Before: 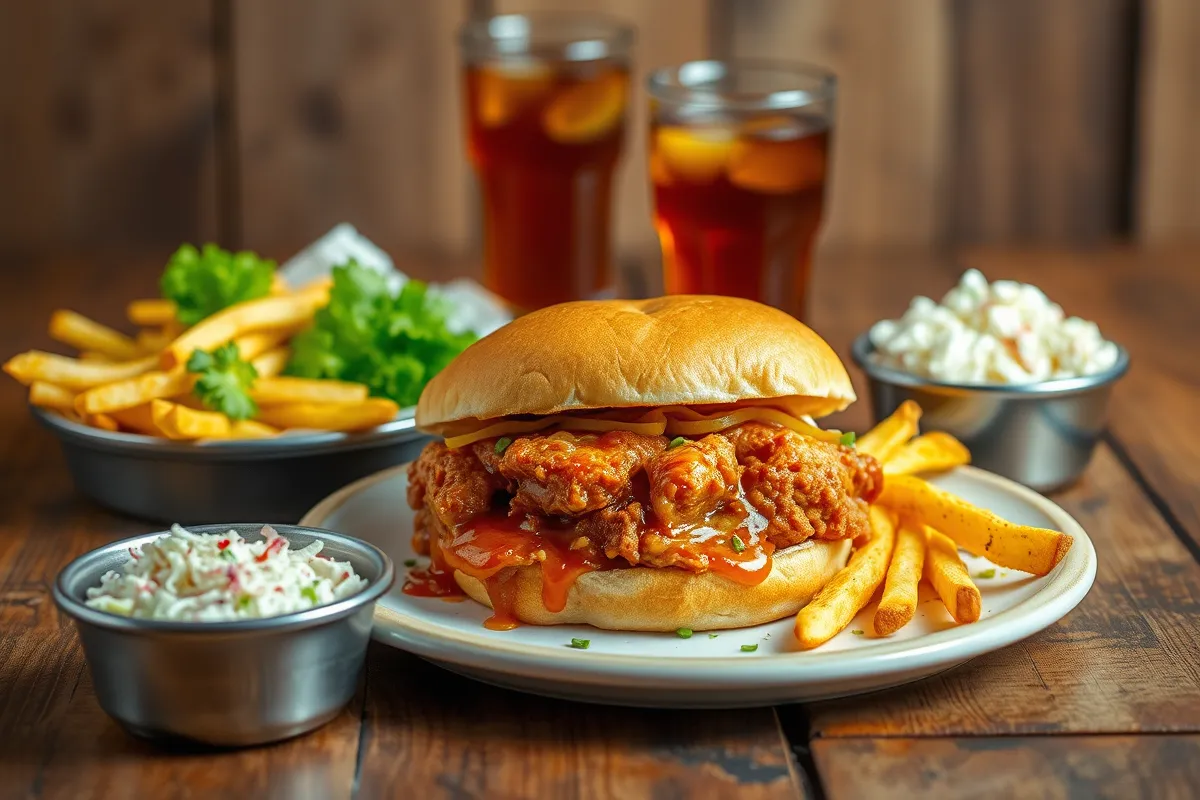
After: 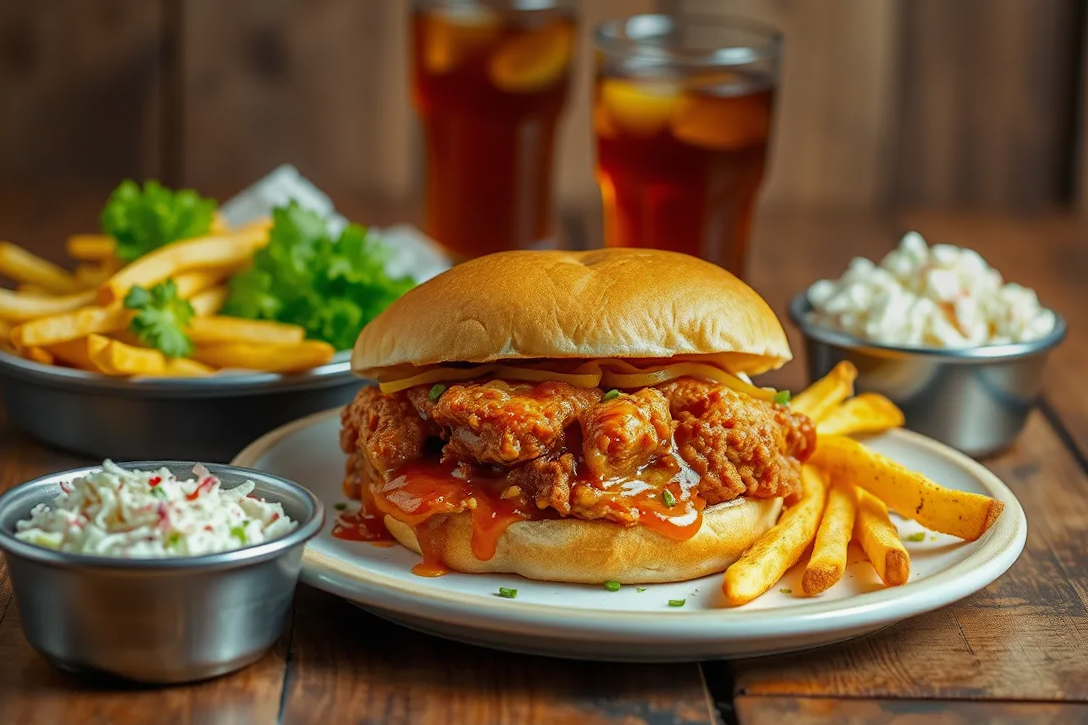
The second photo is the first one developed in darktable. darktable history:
graduated density: on, module defaults
crop and rotate: angle -1.96°, left 3.097%, top 4.154%, right 1.586%, bottom 0.529%
